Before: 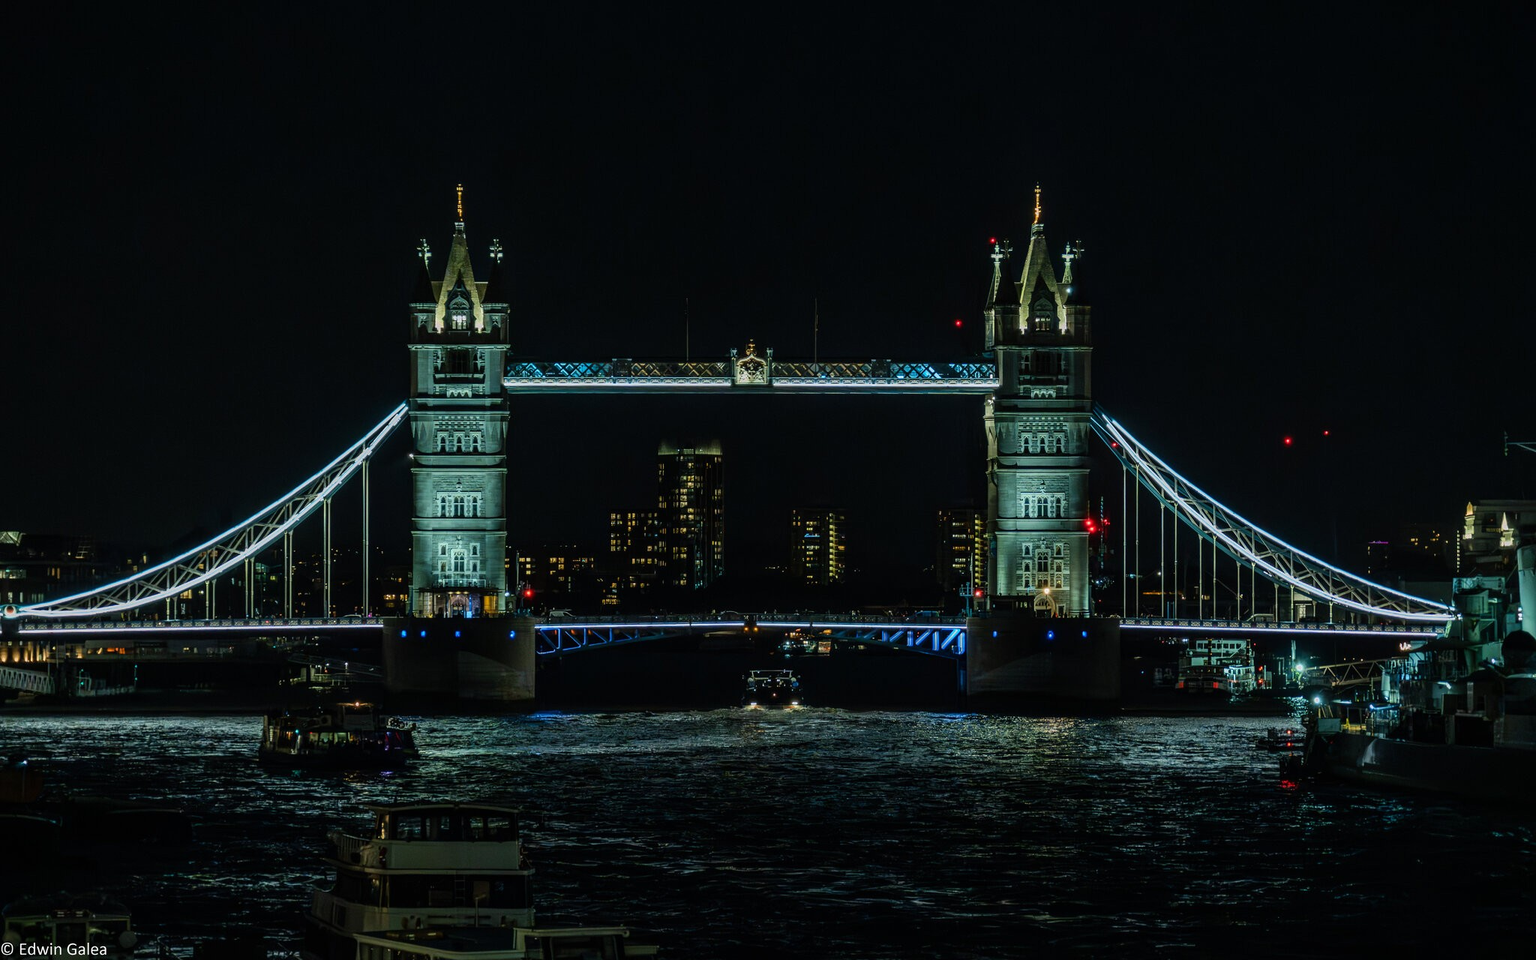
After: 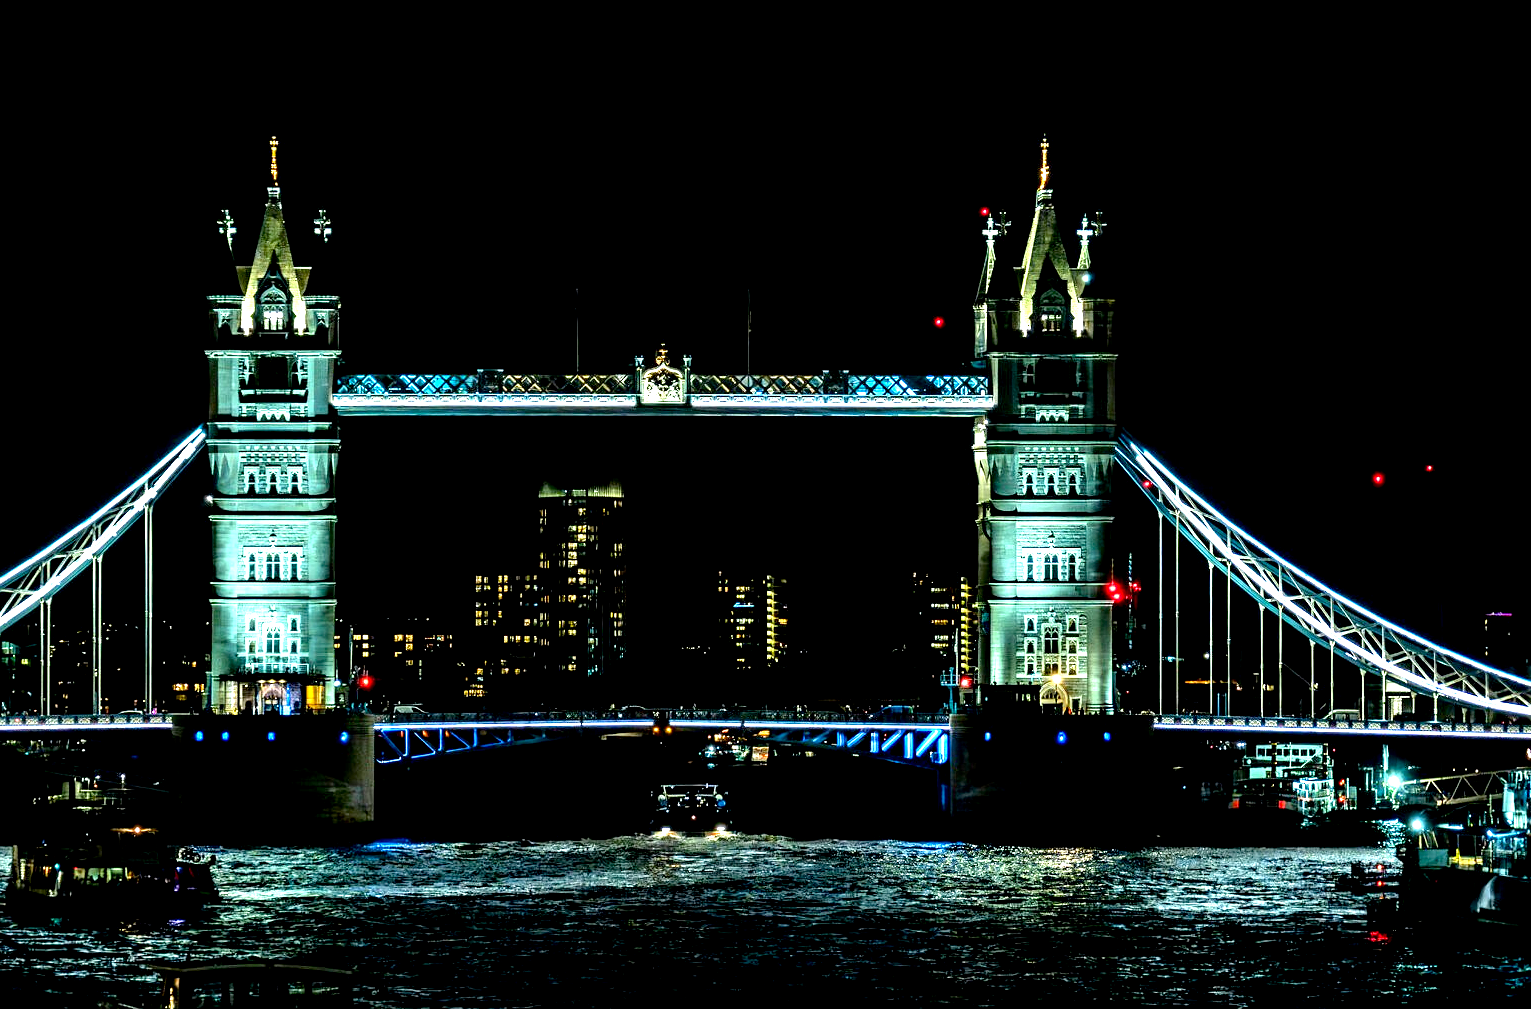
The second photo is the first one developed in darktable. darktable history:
exposure: black level correction 0.009, exposure 1.427 EV, compensate exposure bias true, compensate highlight preservation false
tone equalizer: -8 EV -0.763 EV, -7 EV -0.726 EV, -6 EV -0.58 EV, -5 EV -0.371 EV, -3 EV 0.378 EV, -2 EV 0.6 EV, -1 EV 0.677 EV, +0 EV 0.767 EV
crop: left 16.597%, top 8.55%, right 8.638%, bottom 12.574%
shadows and highlights: shadows 2.3, highlights -17.58, soften with gaussian
